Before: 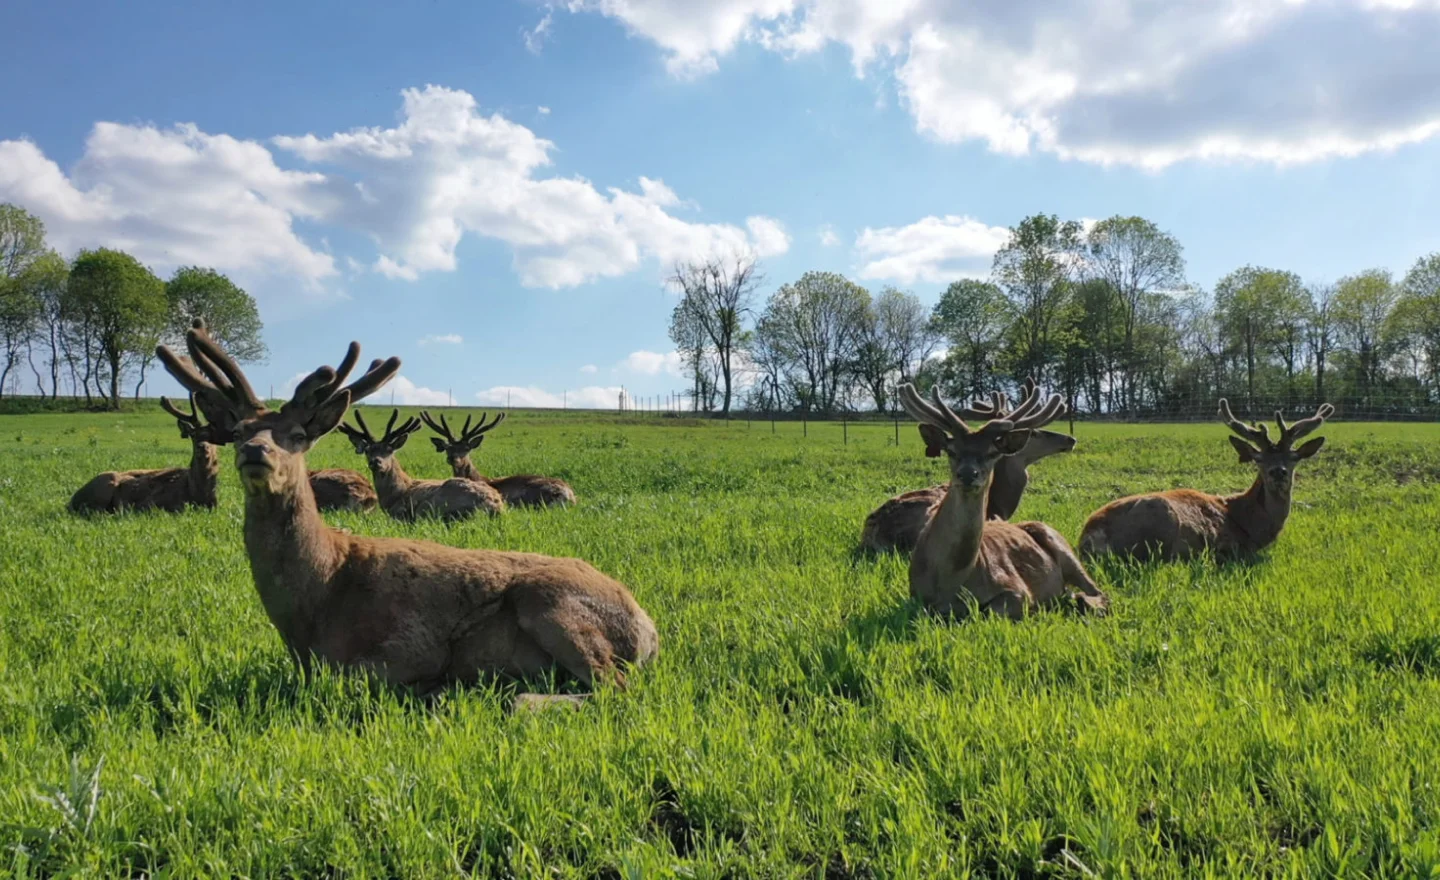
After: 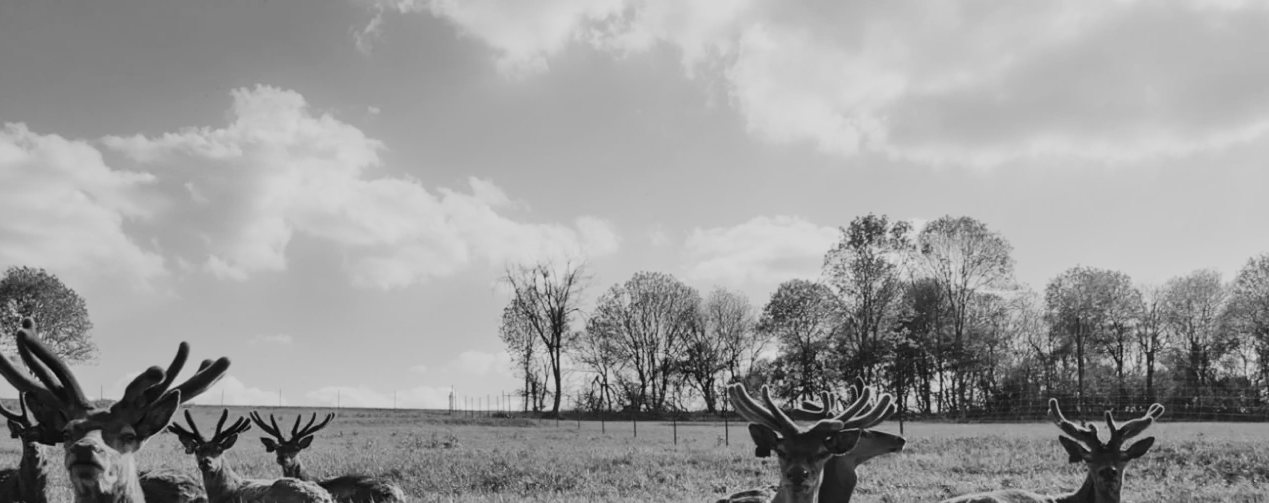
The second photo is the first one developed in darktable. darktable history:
tone curve: curves: ch0 [(0, 0.006) (0.184, 0.172) (0.405, 0.46) (0.456, 0.528) (0.634, 0.728) (0.877, 0.89) (0.984, 0.935)]; ch1 [(0, 0) (0.443, 0.43) (0.492, 0.495) (0.566, 0.582) (0.595, 0.606) (0.608, 0.609) (0.65, 0.677) (1, 1)]; ch2 [(0, 0) (0.33, 0.301) (0.421, 0.443) (0.447, 0.489) (0.492, 0.495) (0.537, 0.583) (0.586, 0.591) (0.663, 0.686) (1, 1)], color space Lab, independent channels, preserve colors none
monochrome: a 26.22, b 42.67, size 0.8
crop and rotate: left 11.812%, bottom 42.776%
